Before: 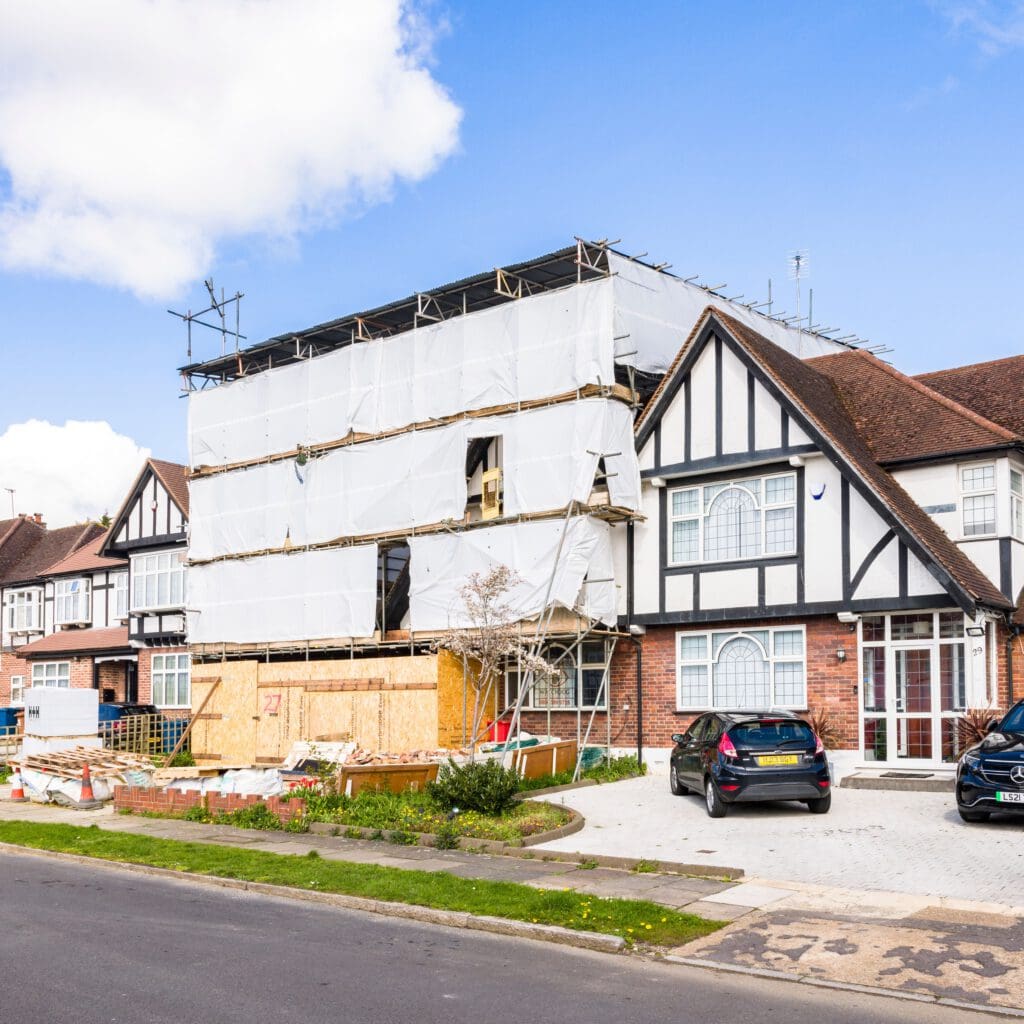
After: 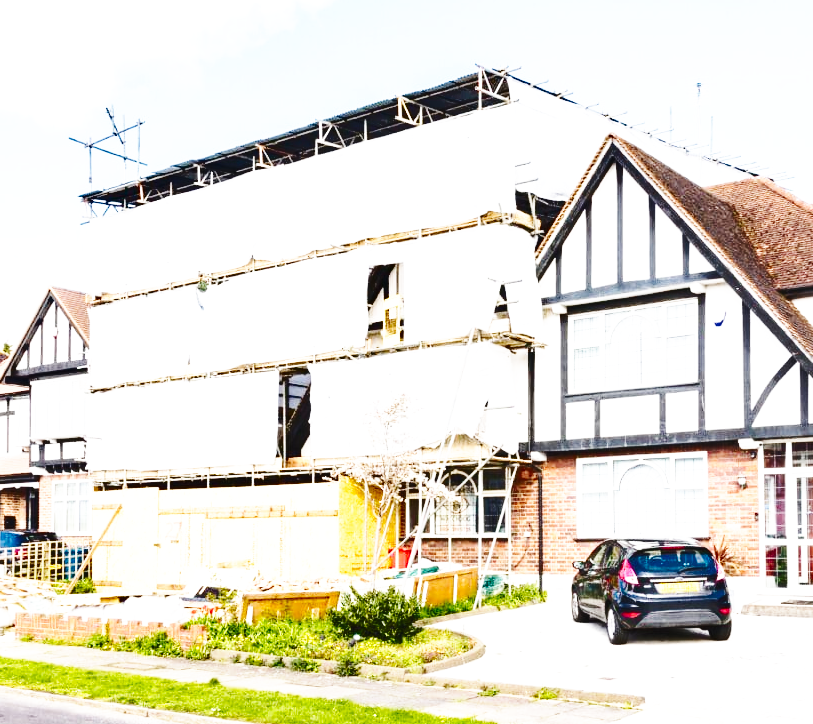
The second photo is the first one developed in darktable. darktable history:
exposure: black level correction -0.005, exposure 1 EV, compensate highlight preservation false
color balance: contrast -15%
crop: left 9.712%, top 16.928%, right 10.845%, bottom 12.332%
shadows and highlights: soften with gaussian
base curve: curves: ch0 [(0, 0) (0.007, 0.004) (0.027, 0.03) (0.046, 0.07) (0.207, 0.54) (0.442, 0.872) (0.673, 0.972) (1, 1)], preserve colors none
